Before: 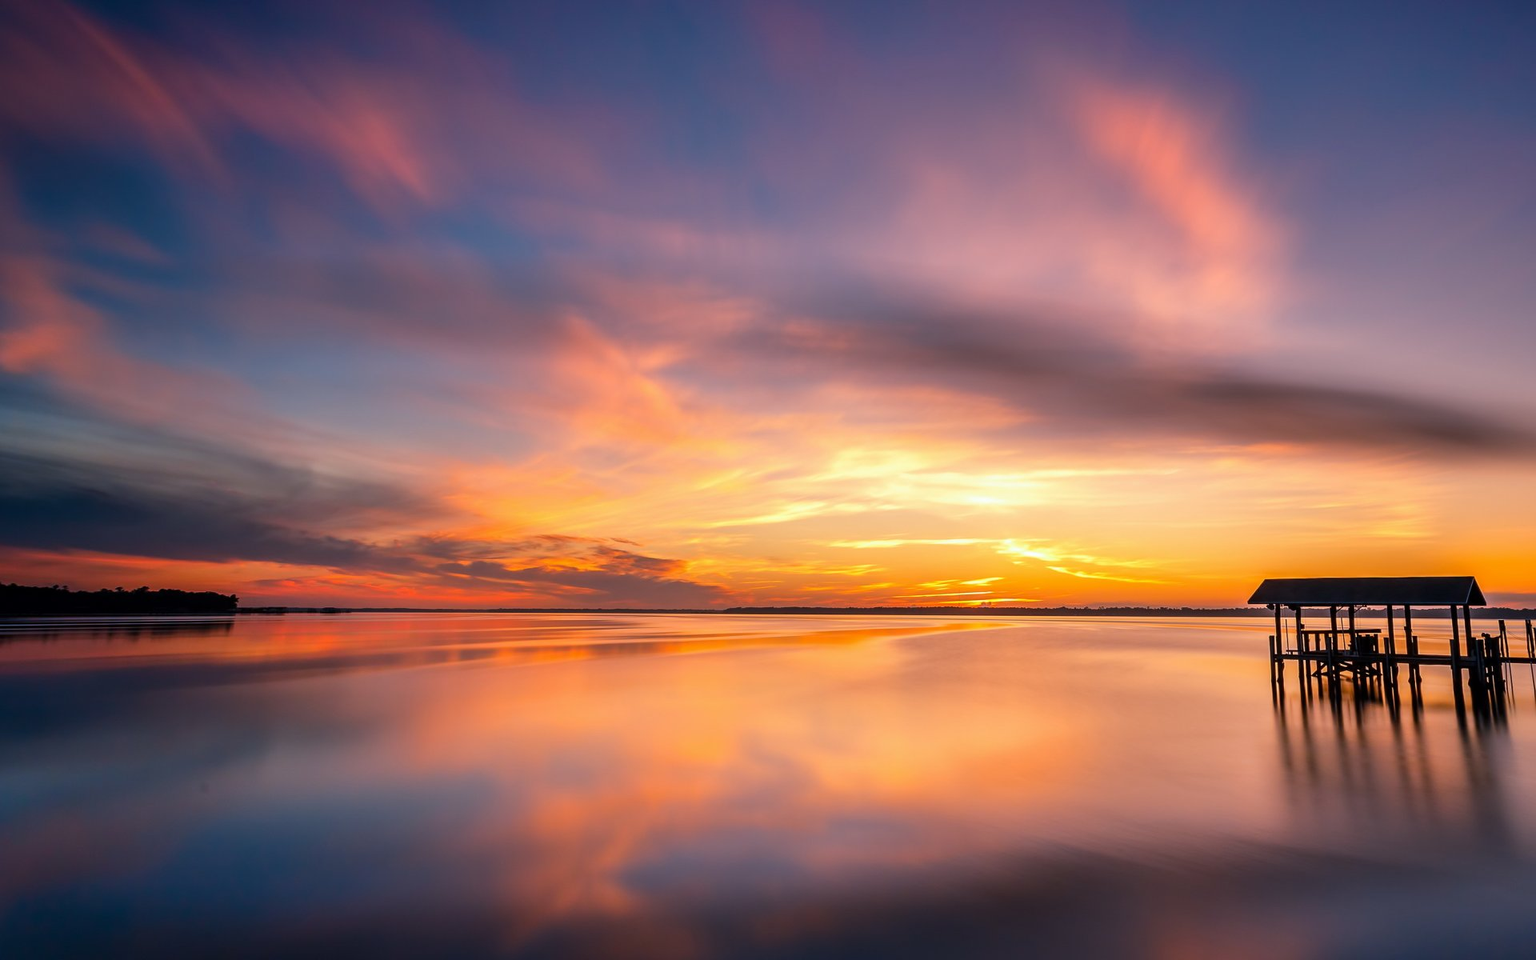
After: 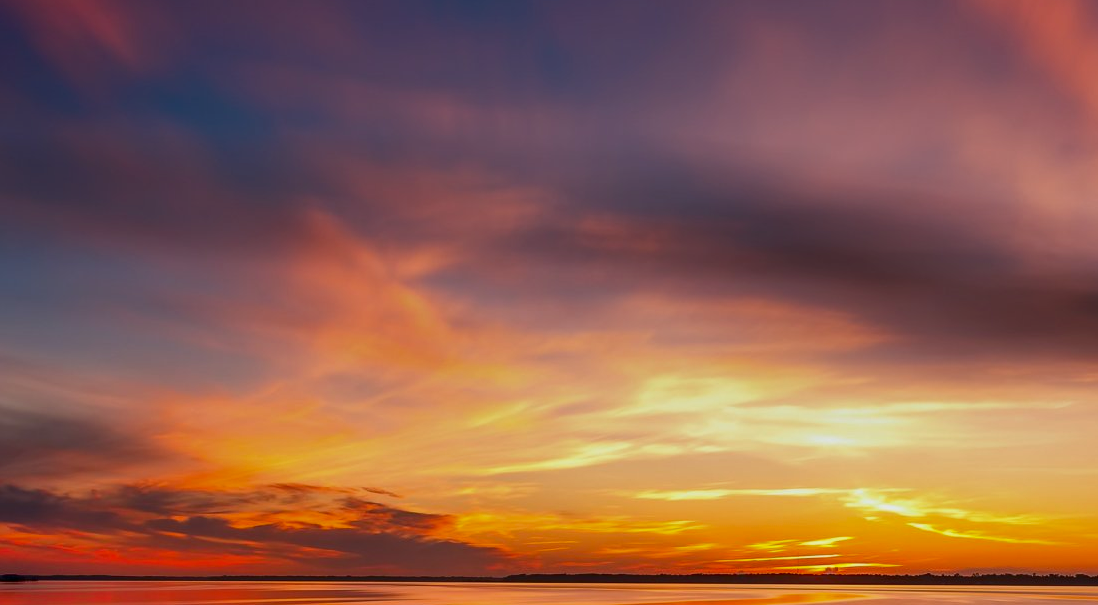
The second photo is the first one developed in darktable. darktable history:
crop: left 20.932%, top 15.471%, right 21.848%, bottom 34.081%
contrast brightness saturation: contrast 0.07, brightness -0.14, saturation 0.11
tone equalizer: on, module defaults
graduated density: rotation 5.63°, offset 76.9
rotate and perspective: automatic cropping original format, crop left 0, crop top 0
